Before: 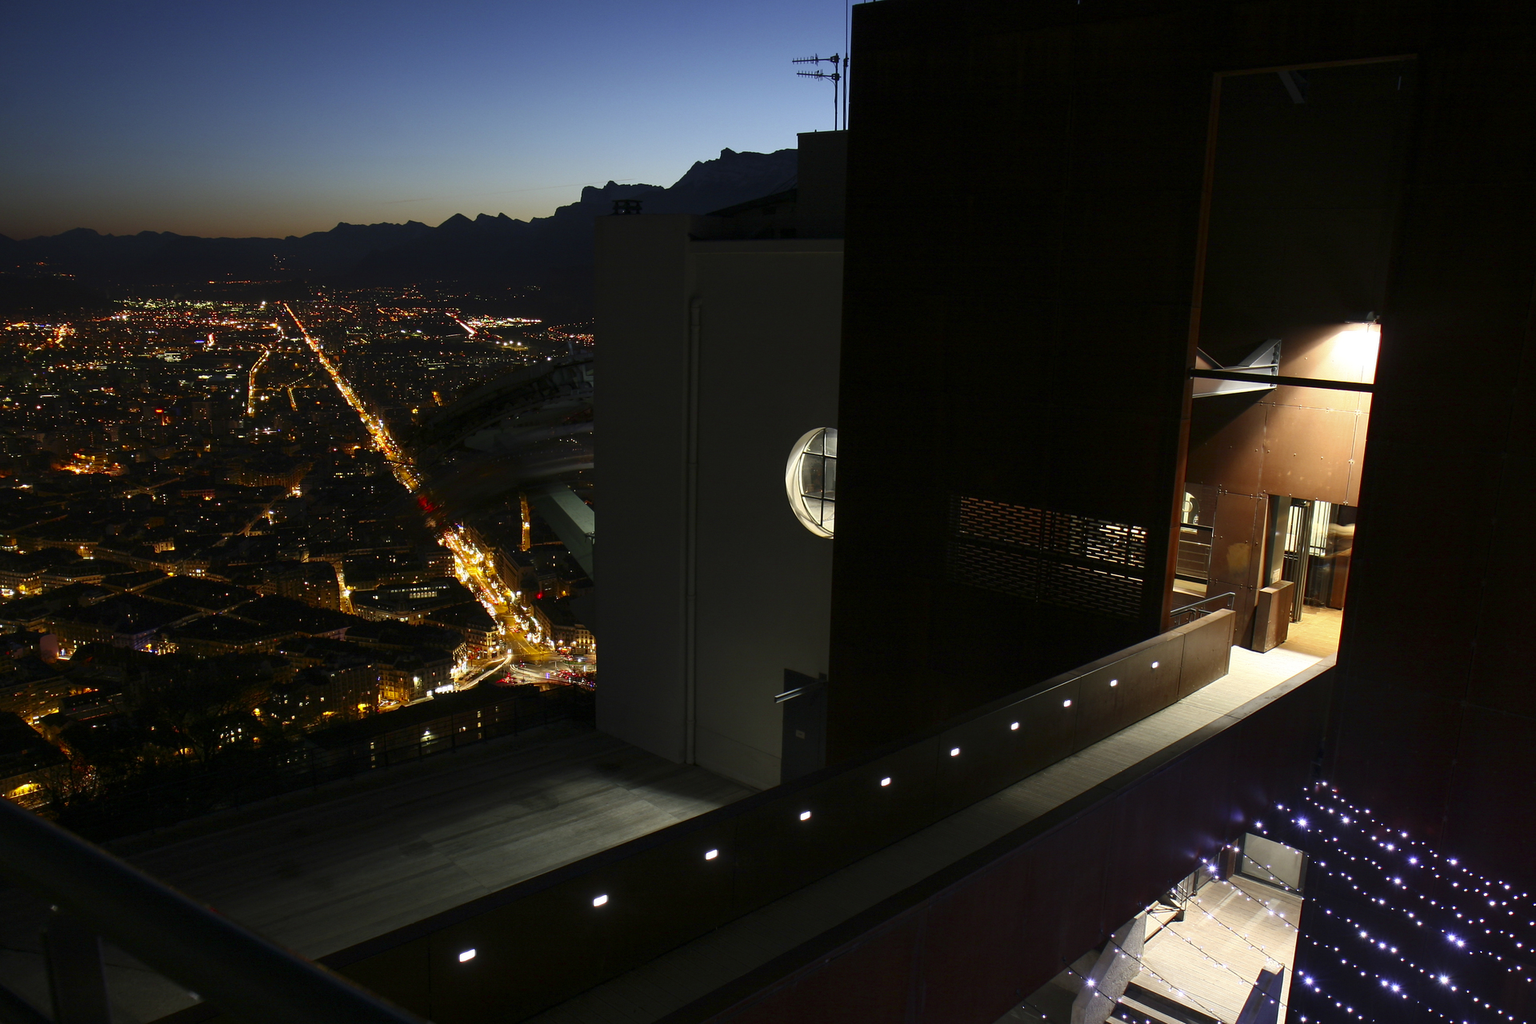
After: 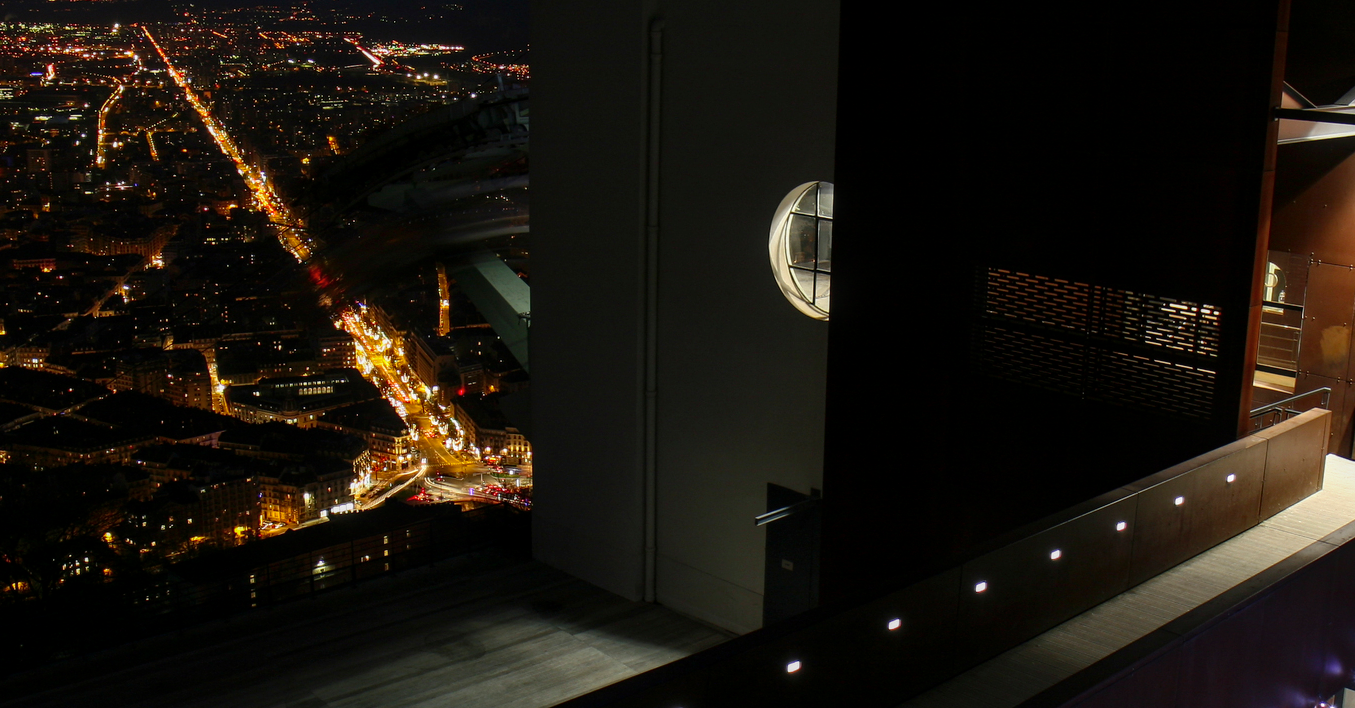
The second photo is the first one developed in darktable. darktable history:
crop: left 11.123%, top 27.61%, right 18.3%, bottom 17.034%
local contrast: detail 117%
tone equalizer: on, module defaults
